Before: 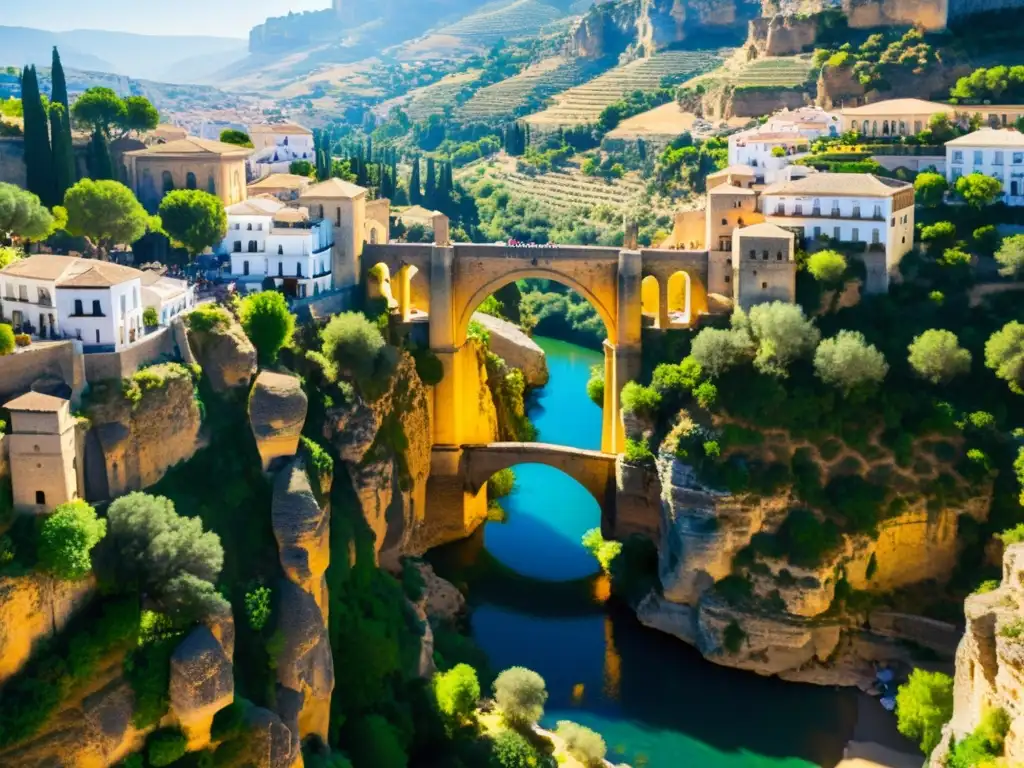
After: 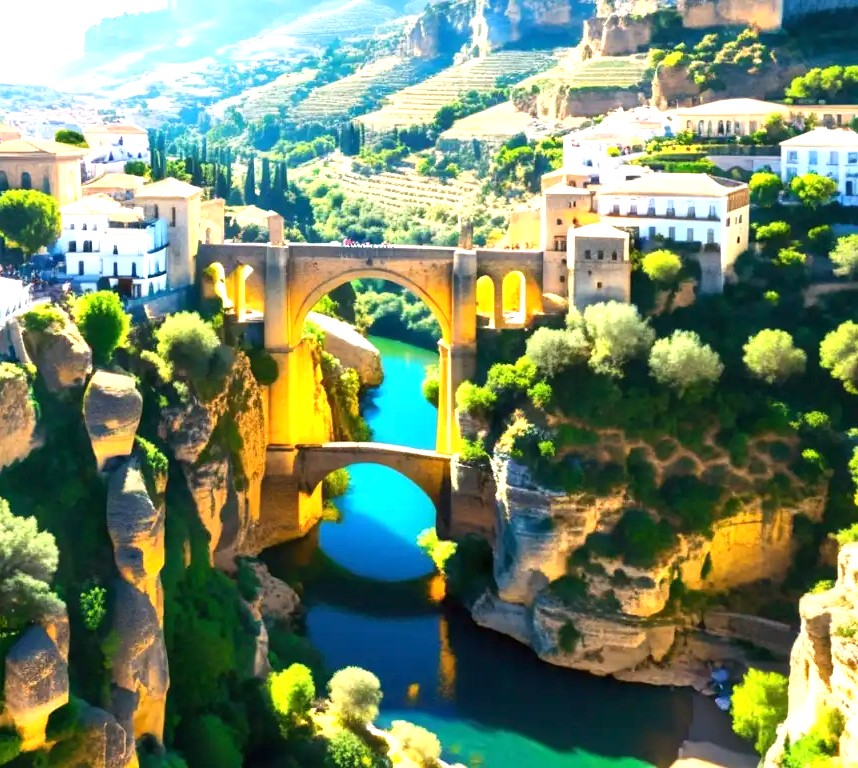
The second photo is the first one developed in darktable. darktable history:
crop: left 16.145%
exposure: exposure 1 EV, compensate highlight preservation false
